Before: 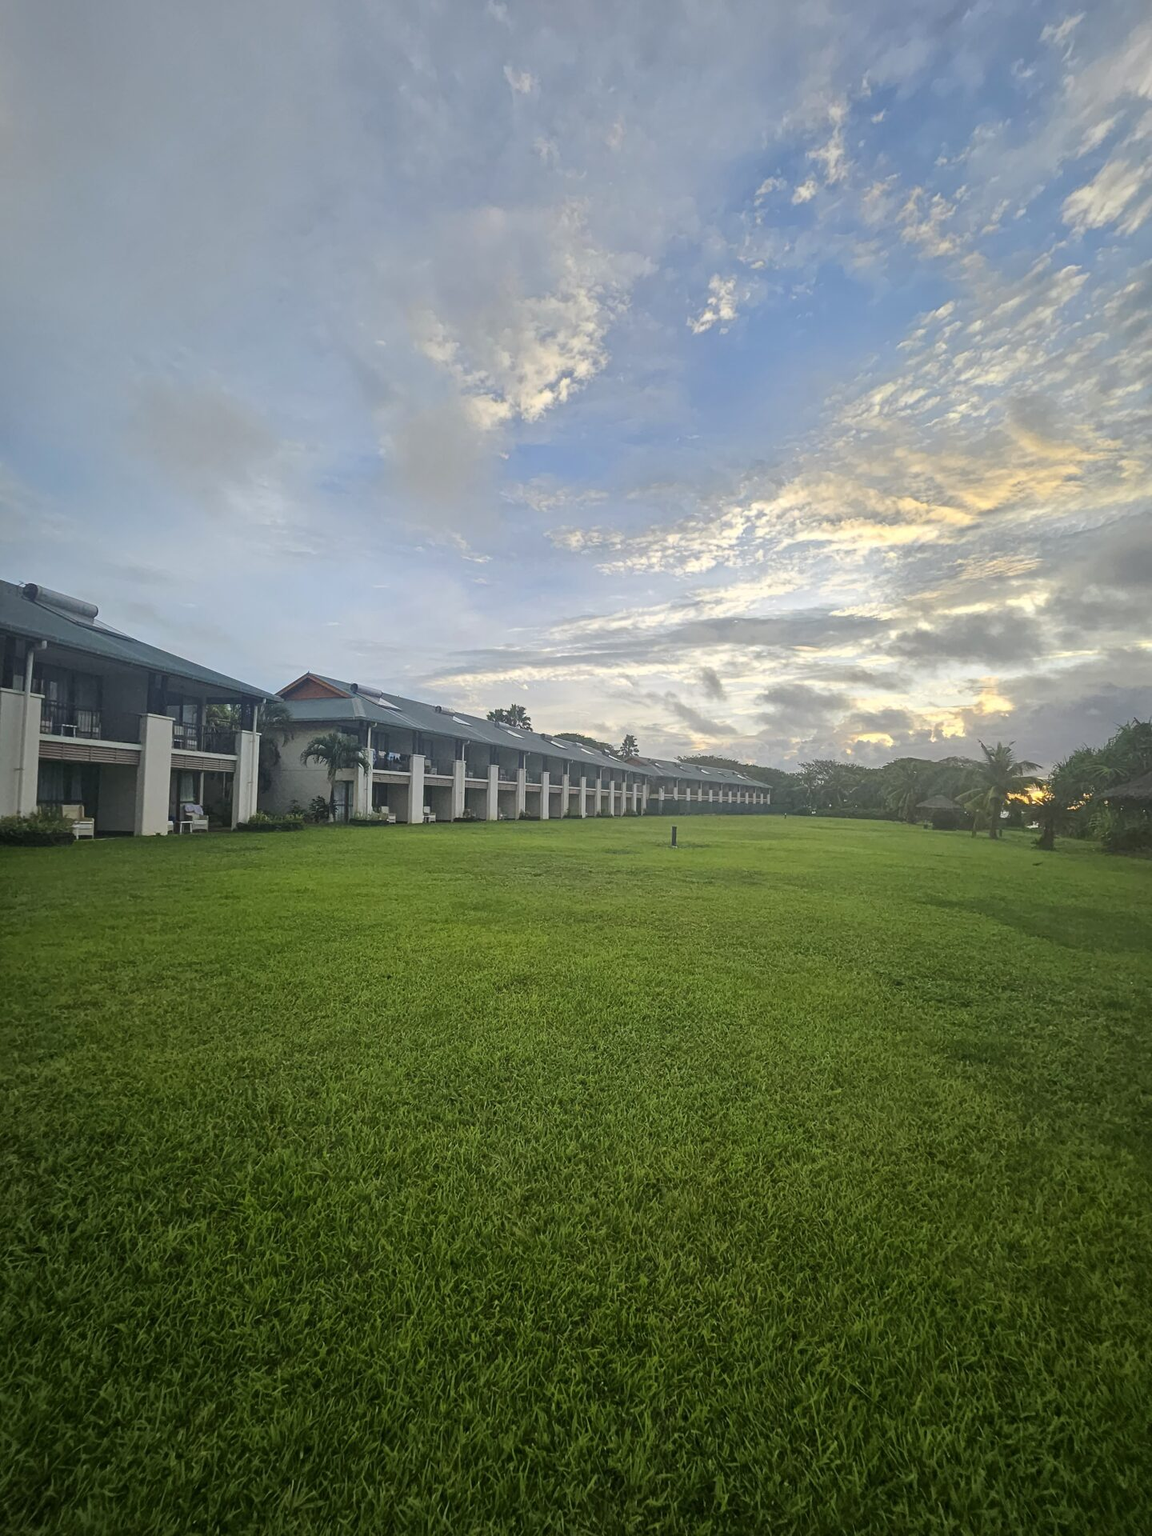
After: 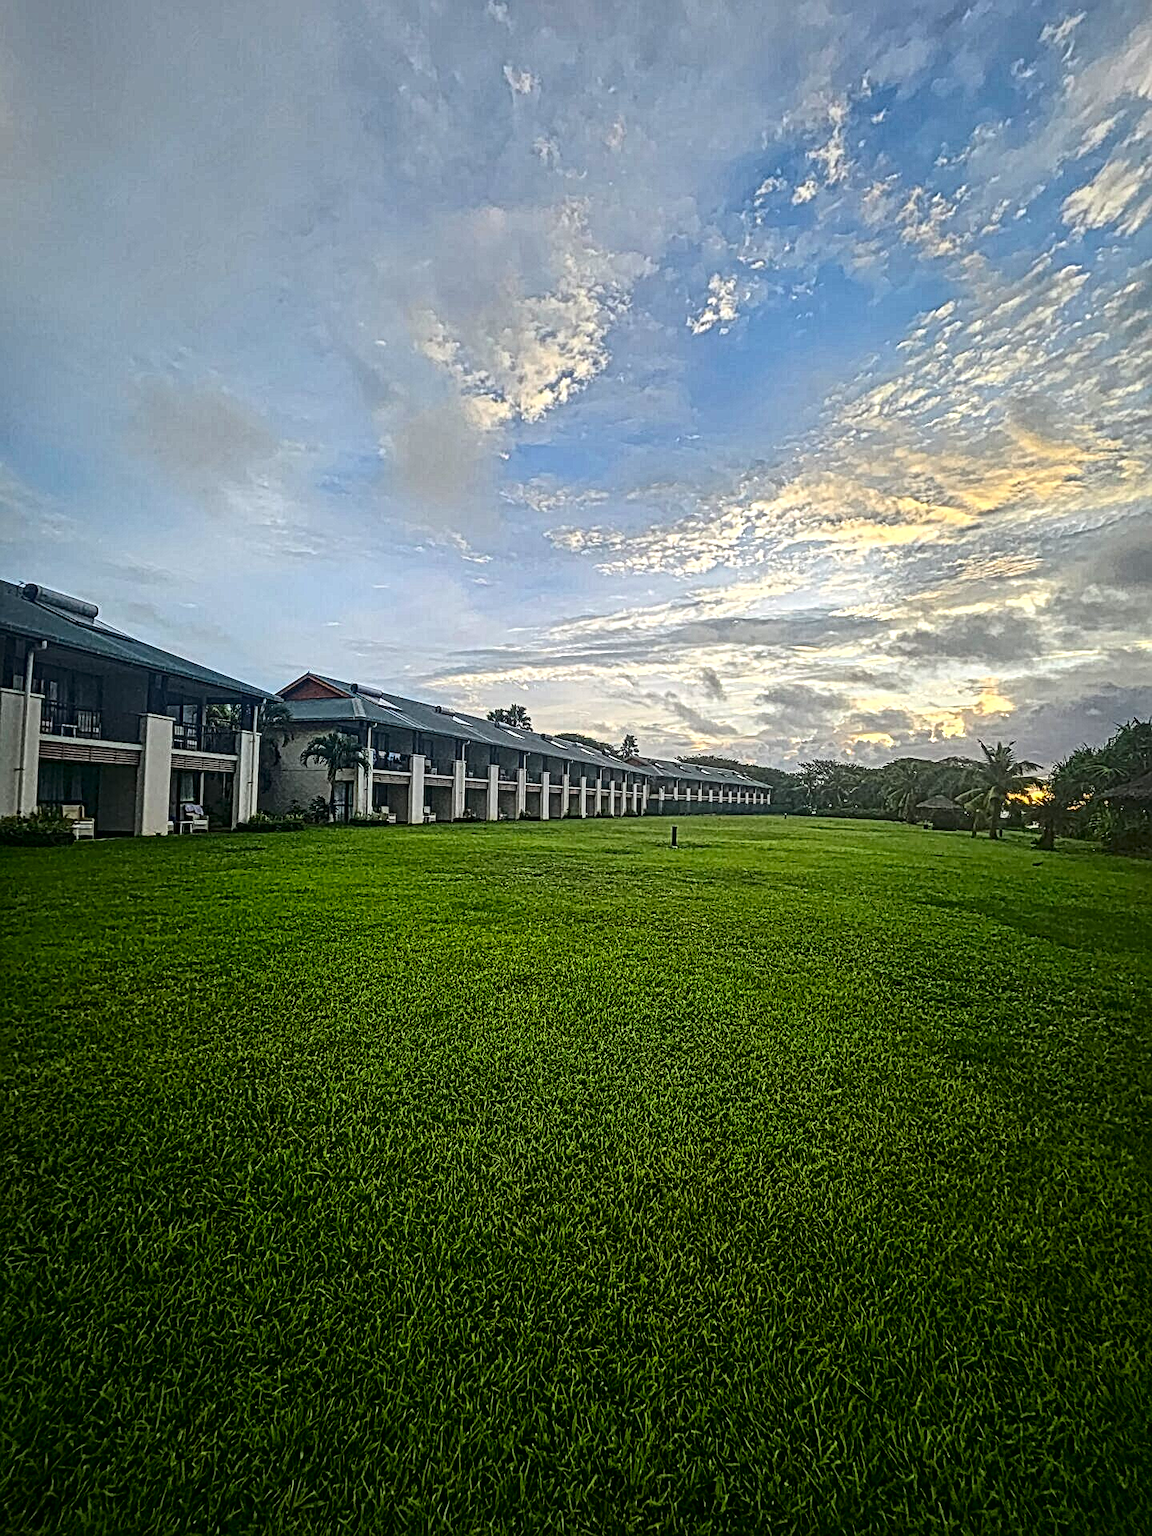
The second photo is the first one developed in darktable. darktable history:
contrast brightness saturation: contrast 0.21, brightness -0.11, saturation 0.21
local contrast: mode bilateral grid, contrast 20, coarseness 3, detail 300%, midtone range 0.2
